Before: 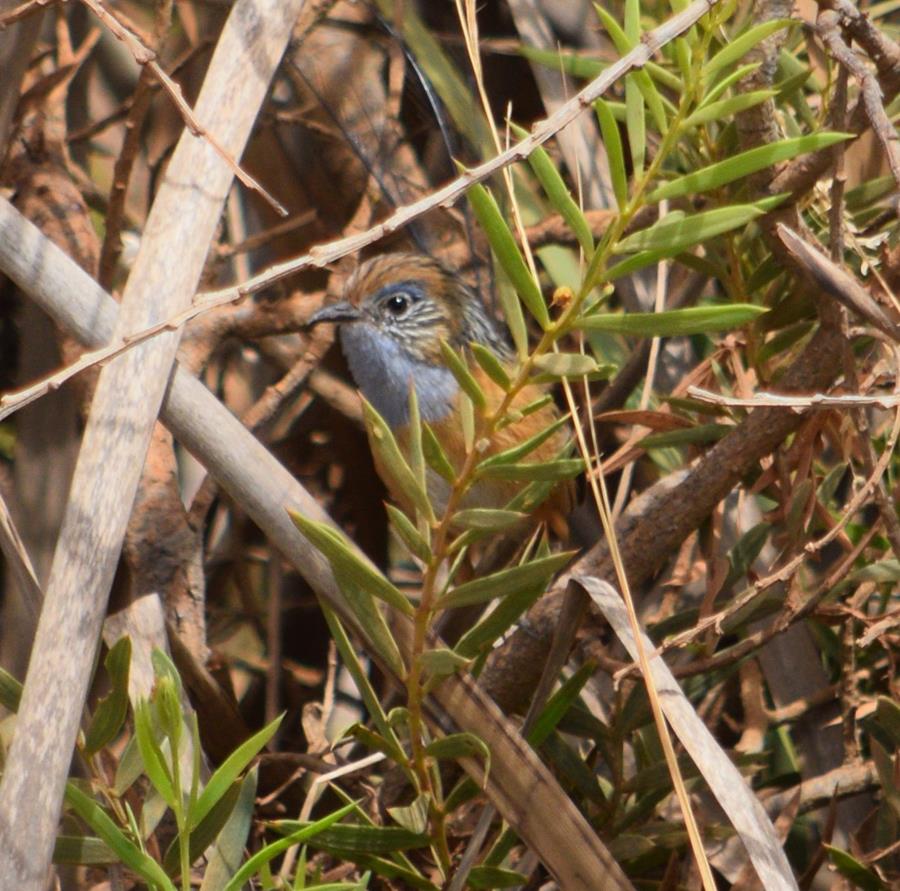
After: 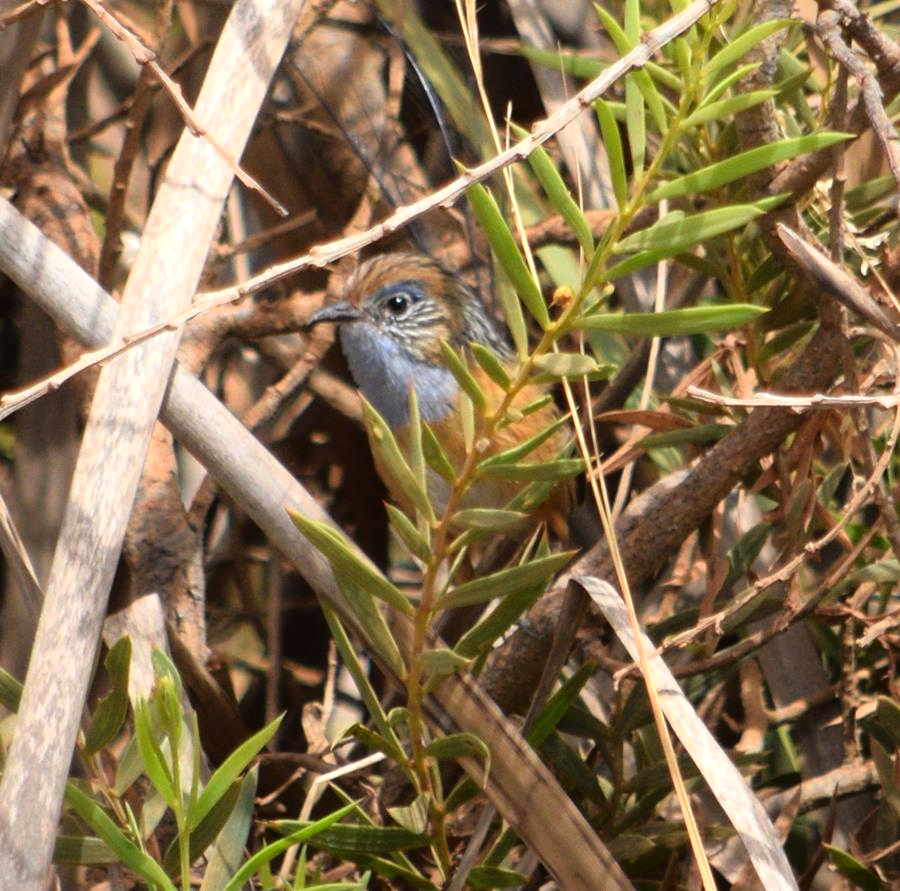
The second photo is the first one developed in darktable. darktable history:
tone equalizer: -8 EV -0.454 EV, -7 EV -0.426 EV, -6 EV -0.316 EV, -5 EV -0.253 EV, -3 EV 0.224 EV, -2 EV 0.305 EV, -1 EV 0.377 EV, +0 EV 0.406 EV
